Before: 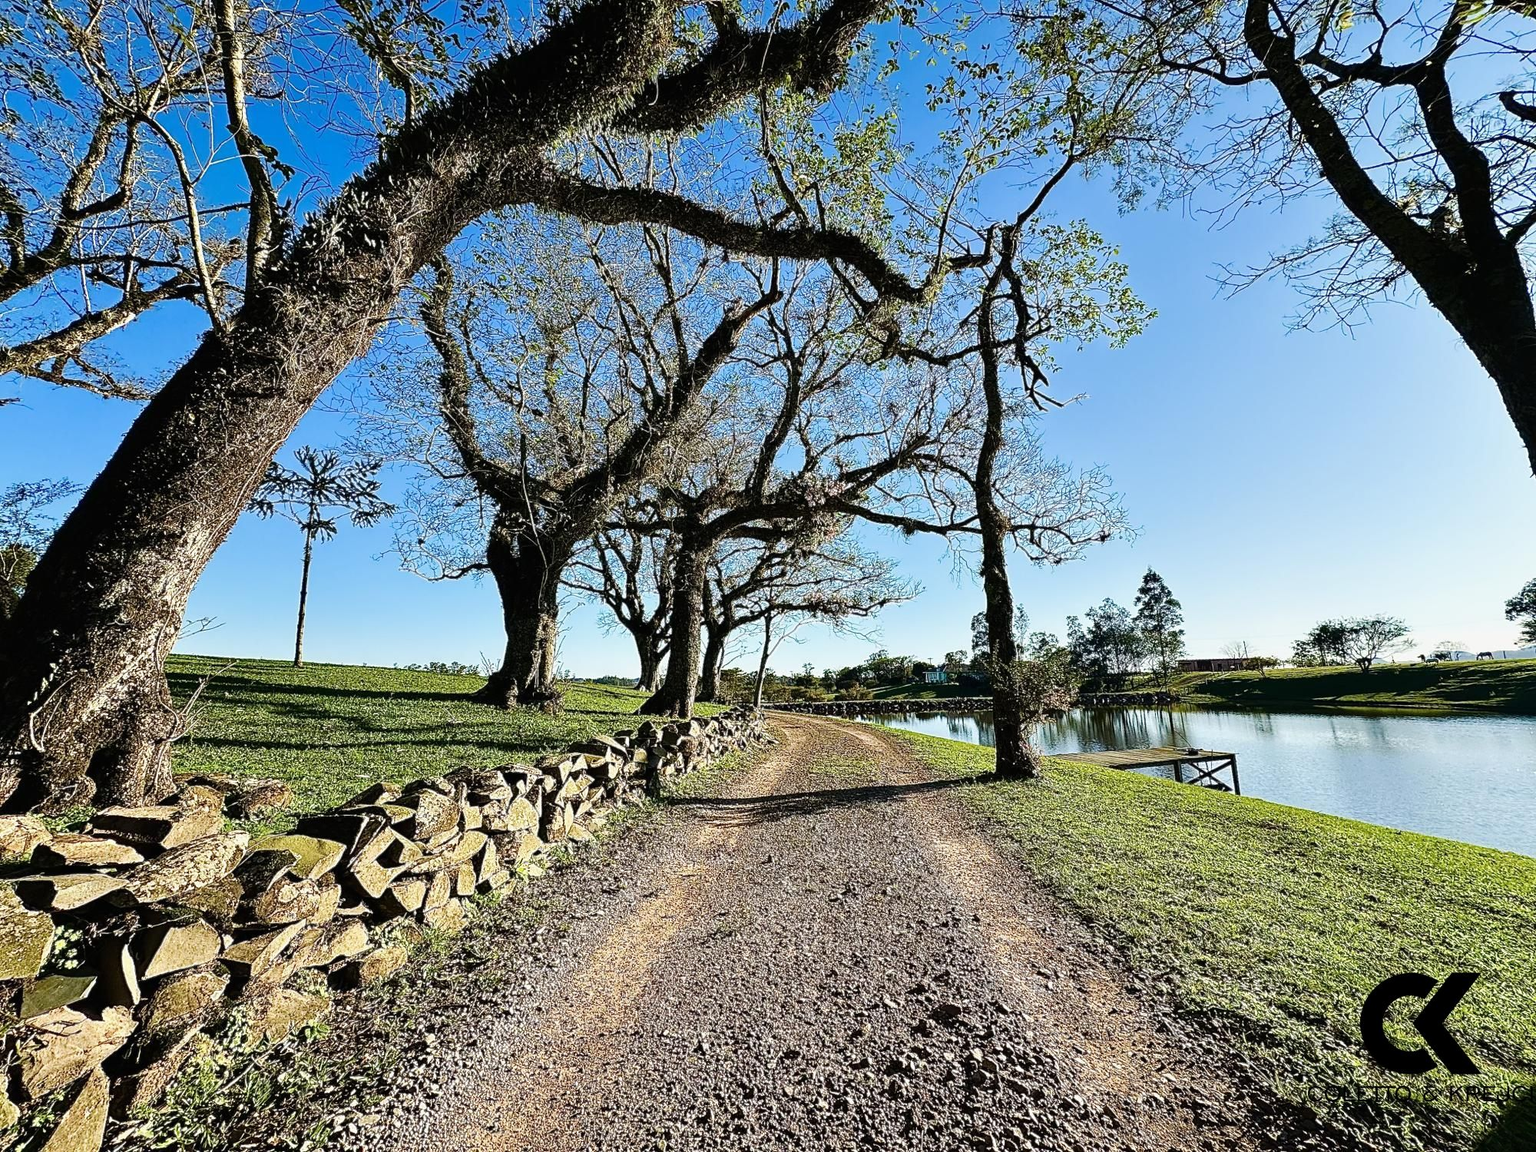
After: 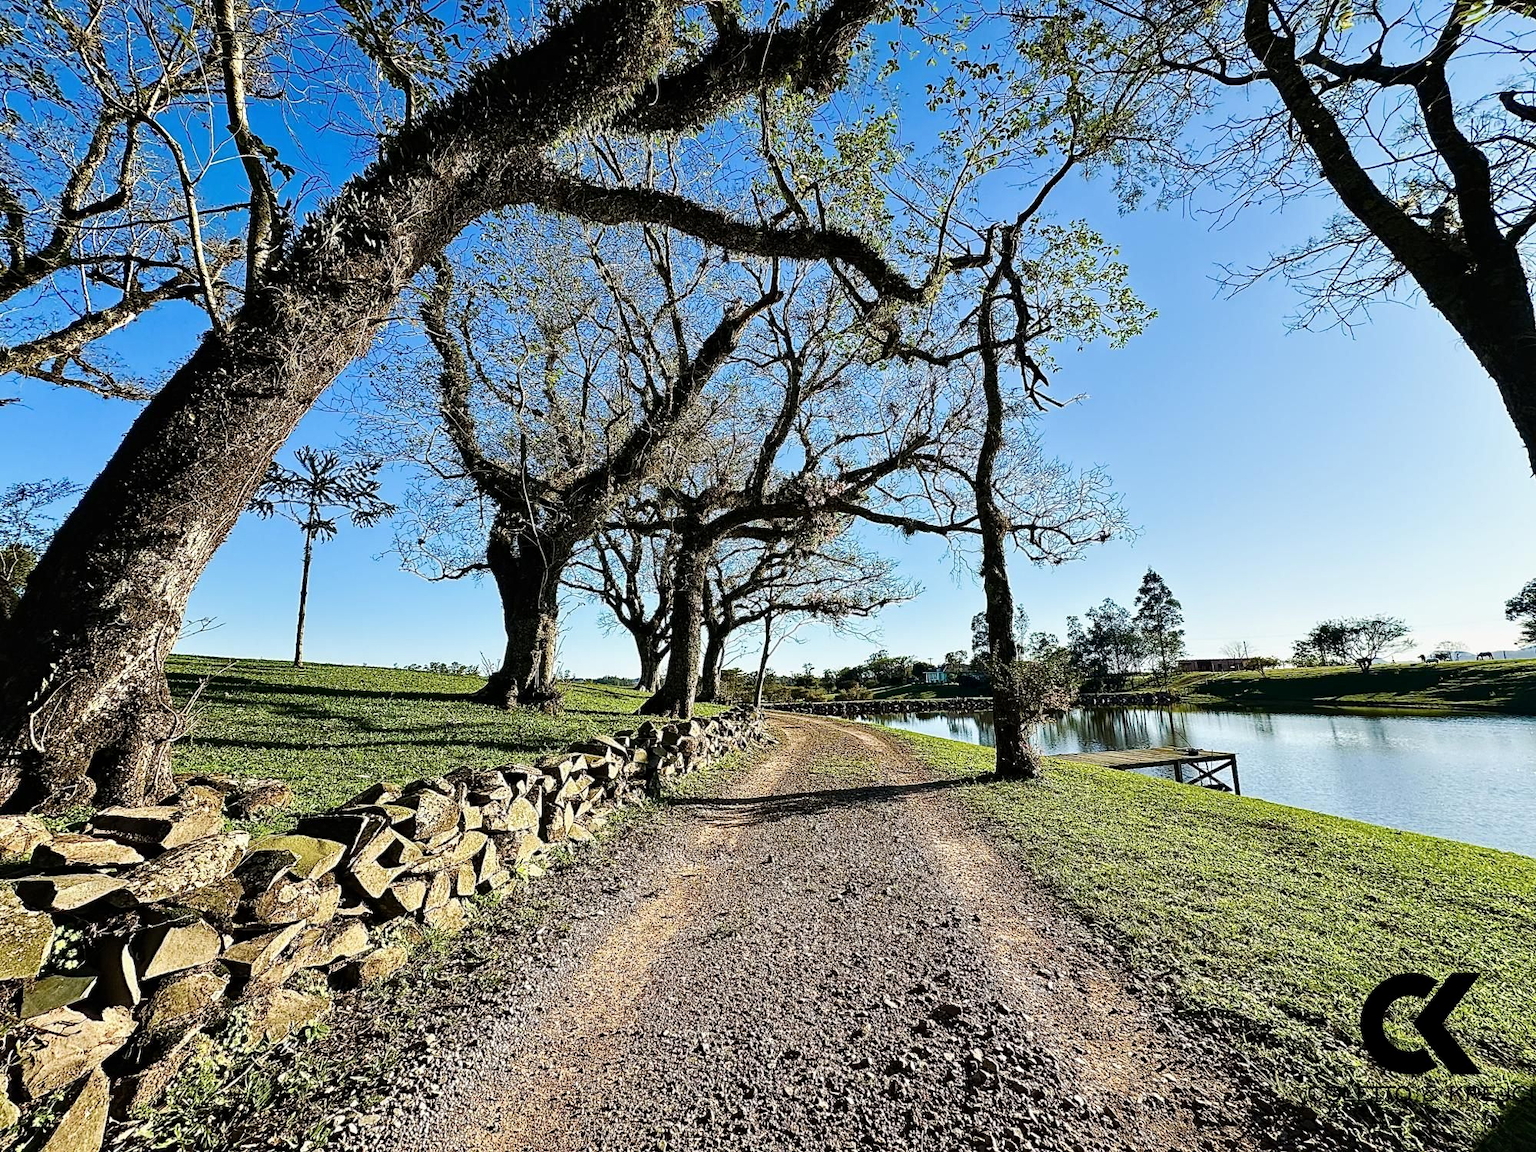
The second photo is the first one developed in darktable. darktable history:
local contrast: mode bilateral grid, contrast 27, coarseness 17, detail 115%, midtone range 0.2
